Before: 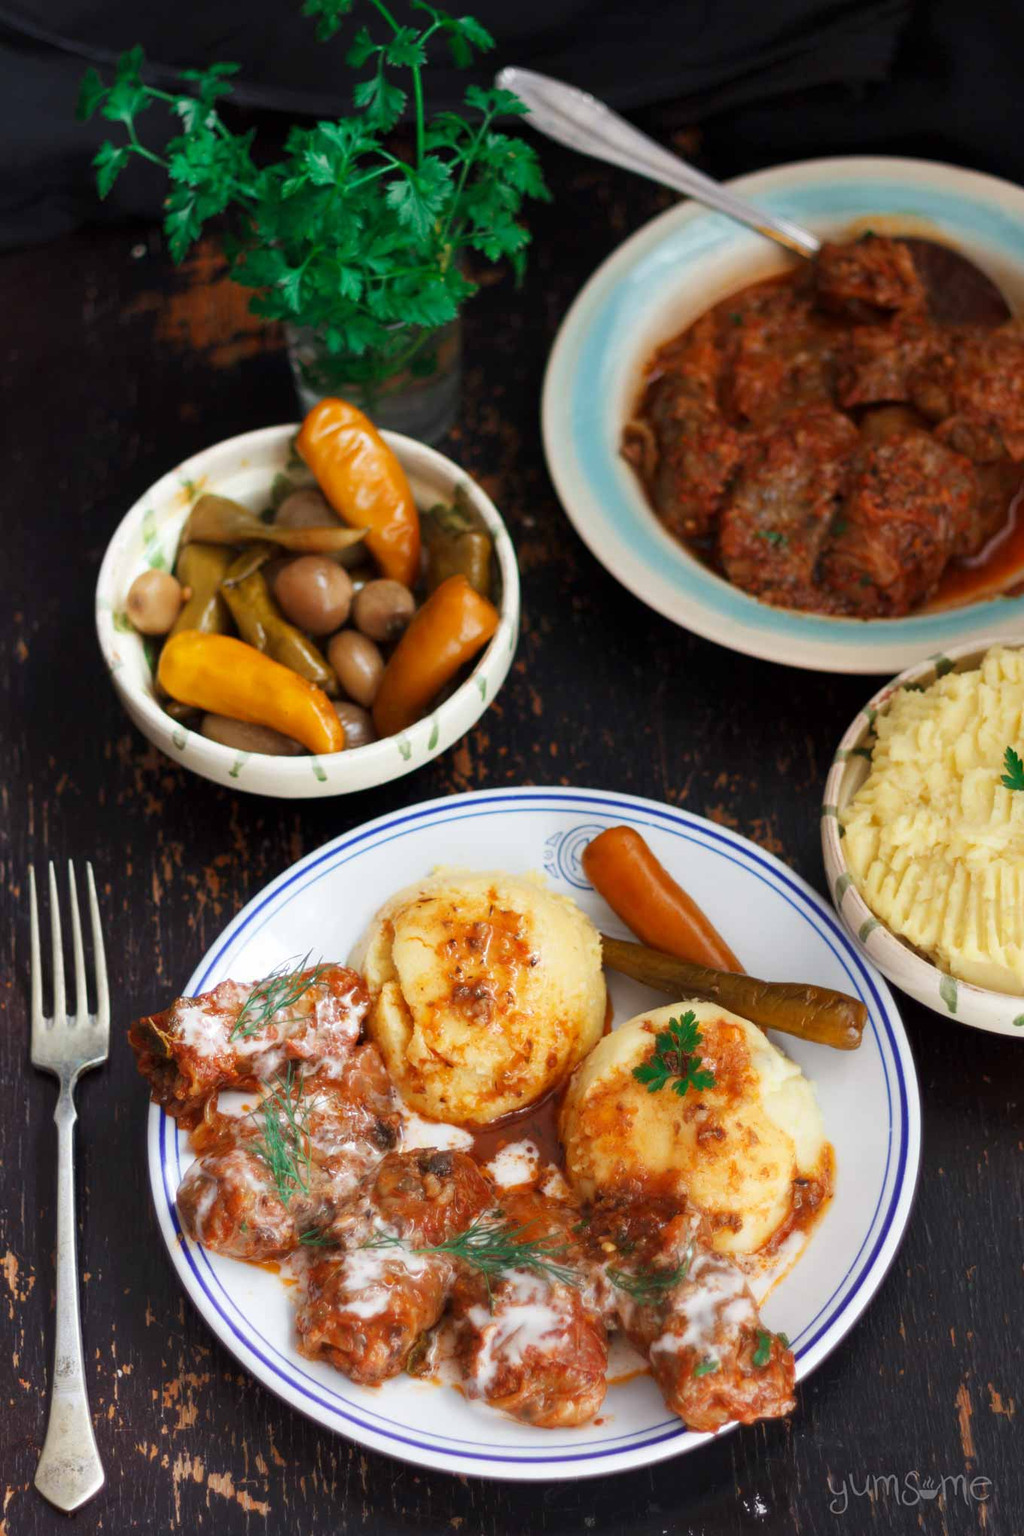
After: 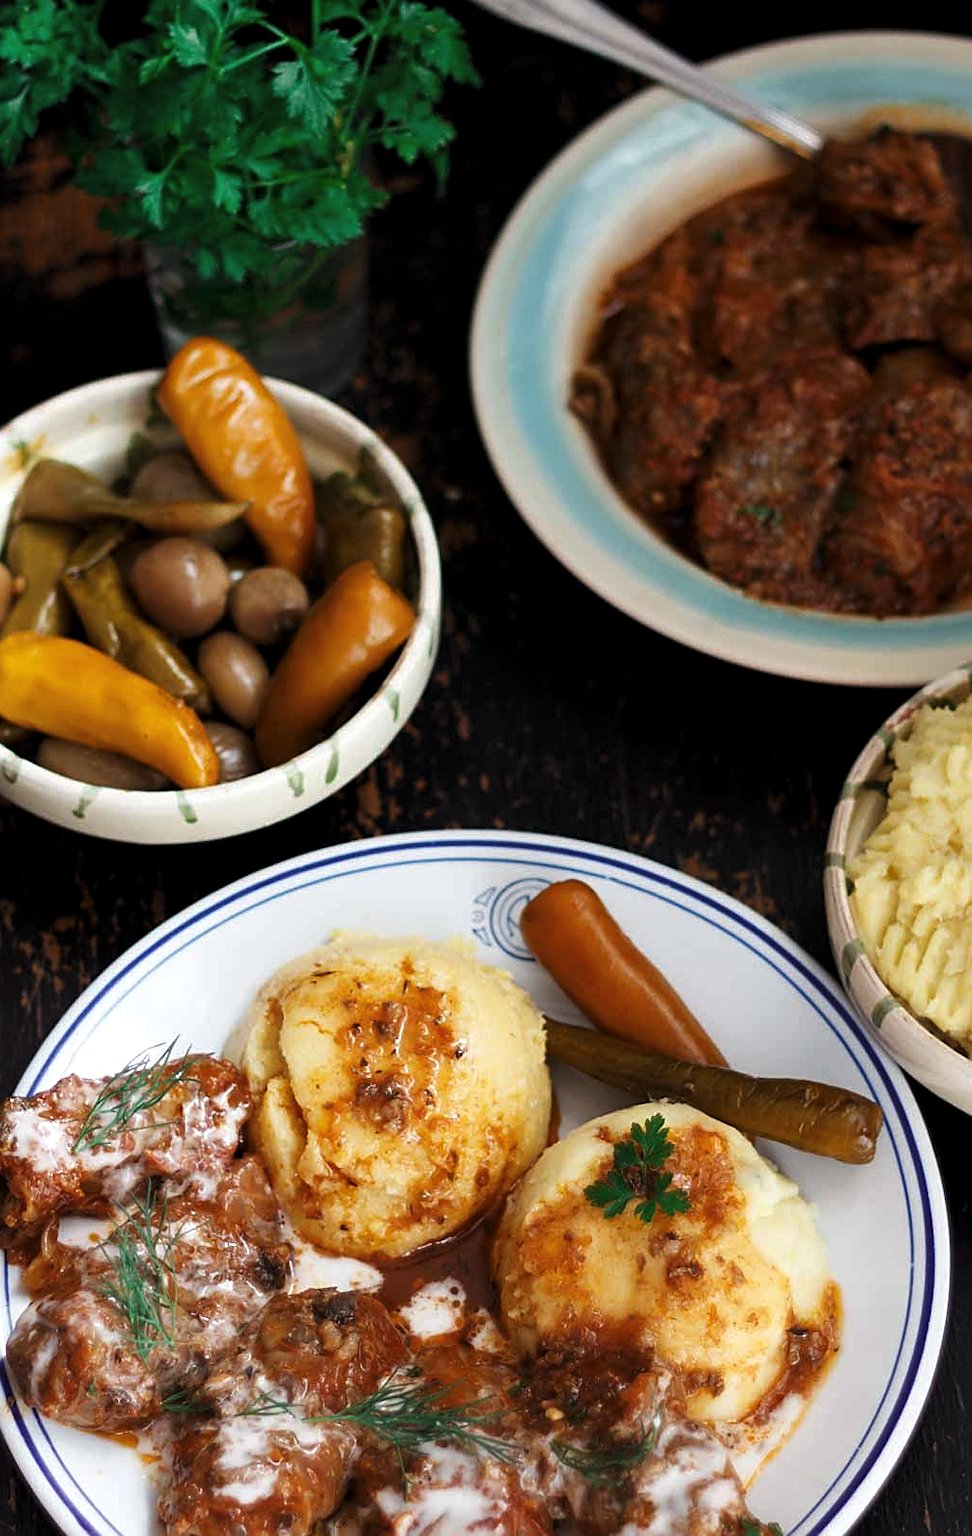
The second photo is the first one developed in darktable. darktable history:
sharpen: radius 1.967
levels: levels [0.029, 0.545, 0.971]
crop: left 16.768%, top 8.653%, right 8.362%, bottom 12.485%
exposure: compensate highlight preservation false
